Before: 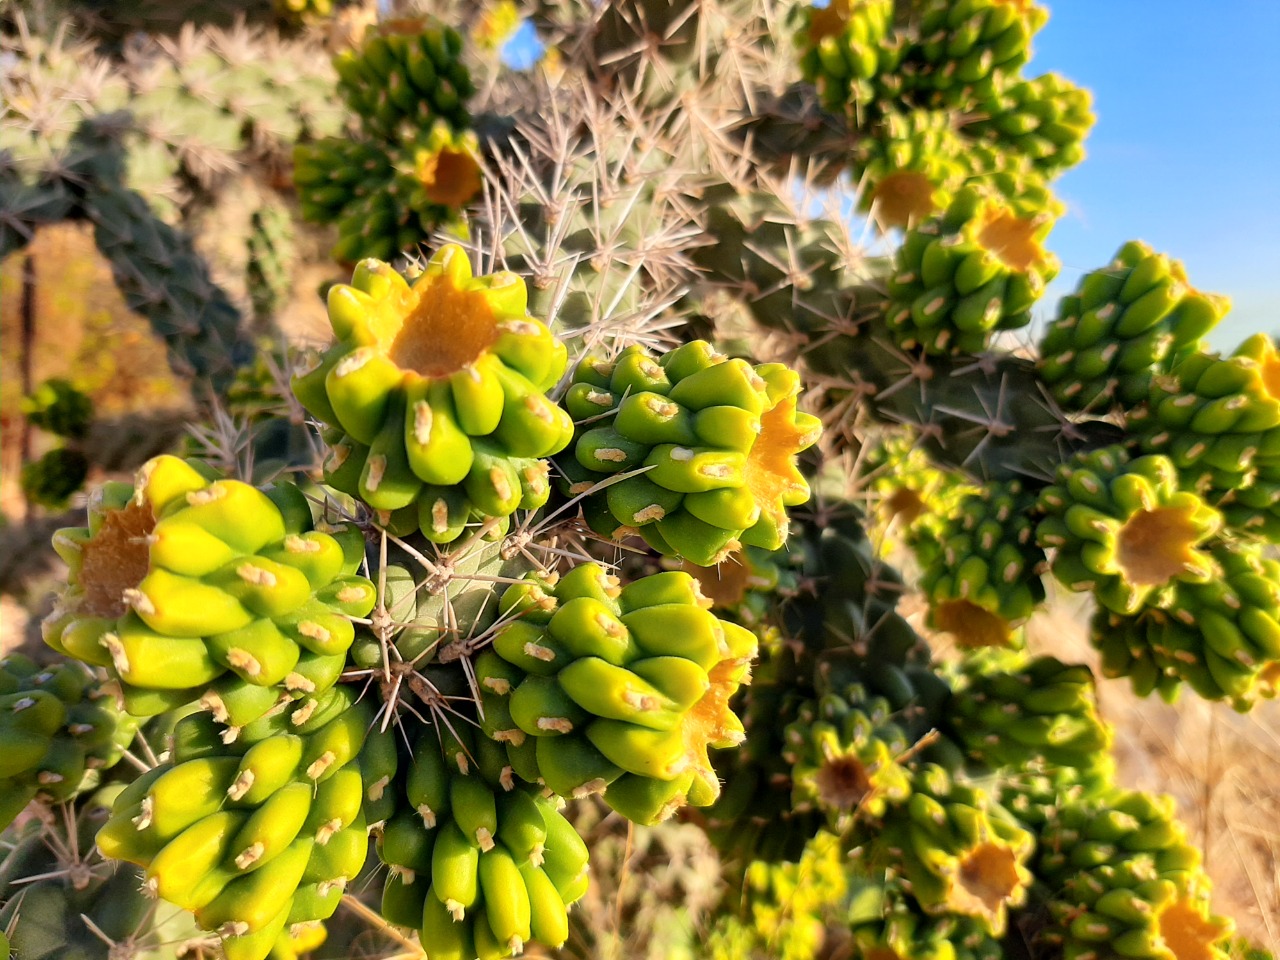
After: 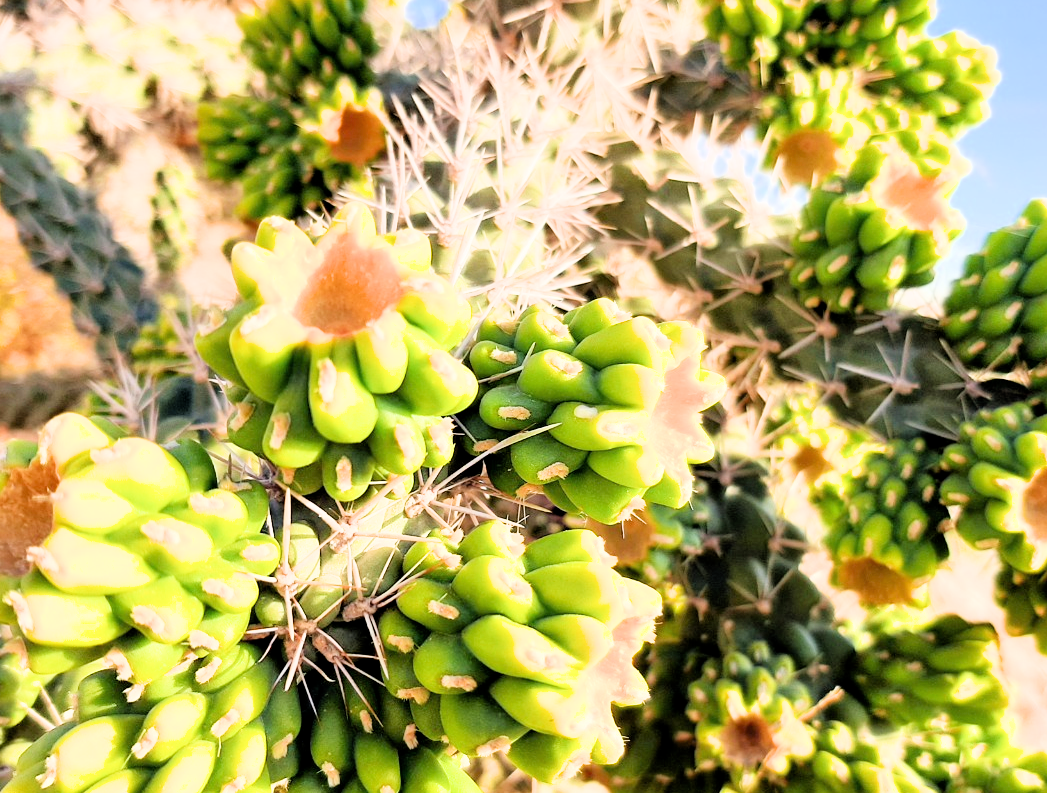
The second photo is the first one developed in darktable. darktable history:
crop and rotate: left 7.574%, top 4.448%, right 10.576%, bottom 12.912%
filmic rgb: black relative exposure -7.77 EV, white relative exposure 4.37 EV, target black luminance 0%, hardness 3.76, latitude 50.85%, contrast 1.063, highlights saturation mix 8.73%, shadows ↔ highlights balance -0.253%
exposure: black level correction 0, exposure 1.744 EV, compensate highlight preservation false
